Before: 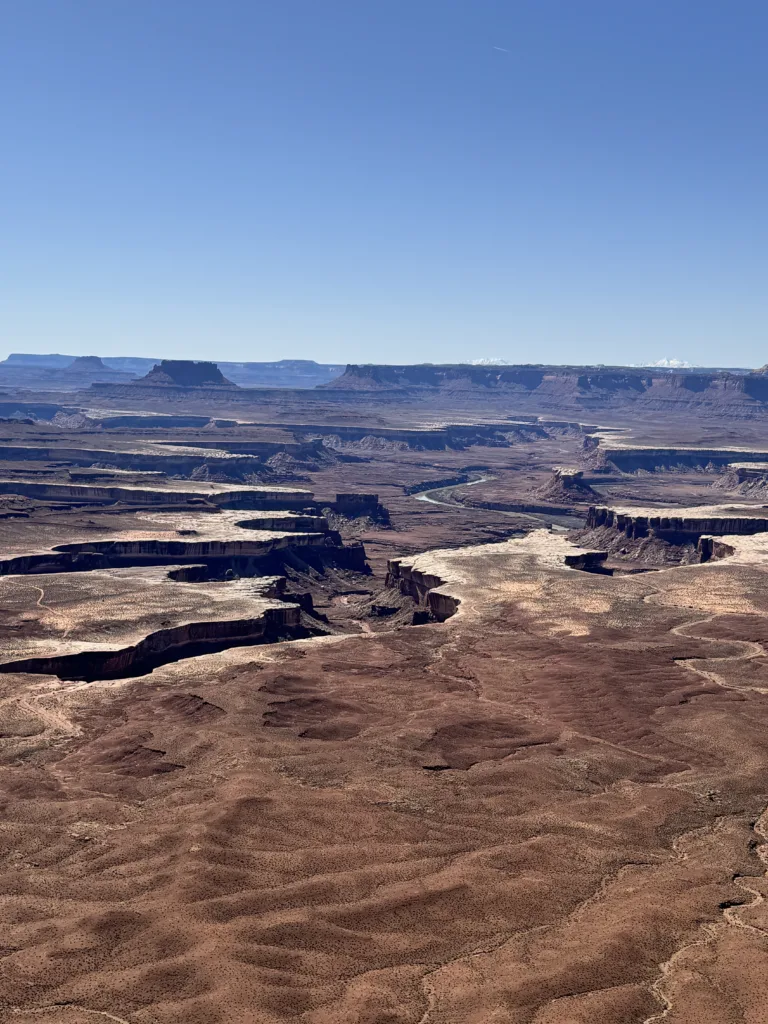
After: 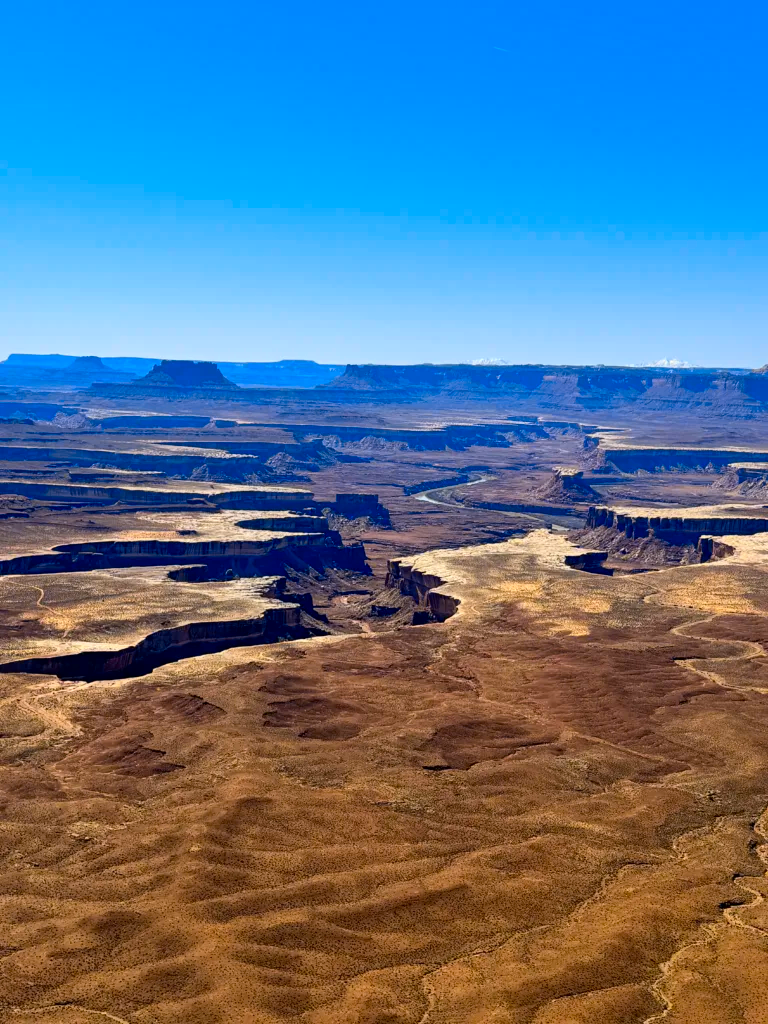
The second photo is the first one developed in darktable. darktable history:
color contrast: green-magenta contrast 1.12, blue-yellow contrast 1.95, unbound 0
local contrast: mode bilateral grid, contrast 20, coarseness 50, detail 120%, midtone range 0.2
